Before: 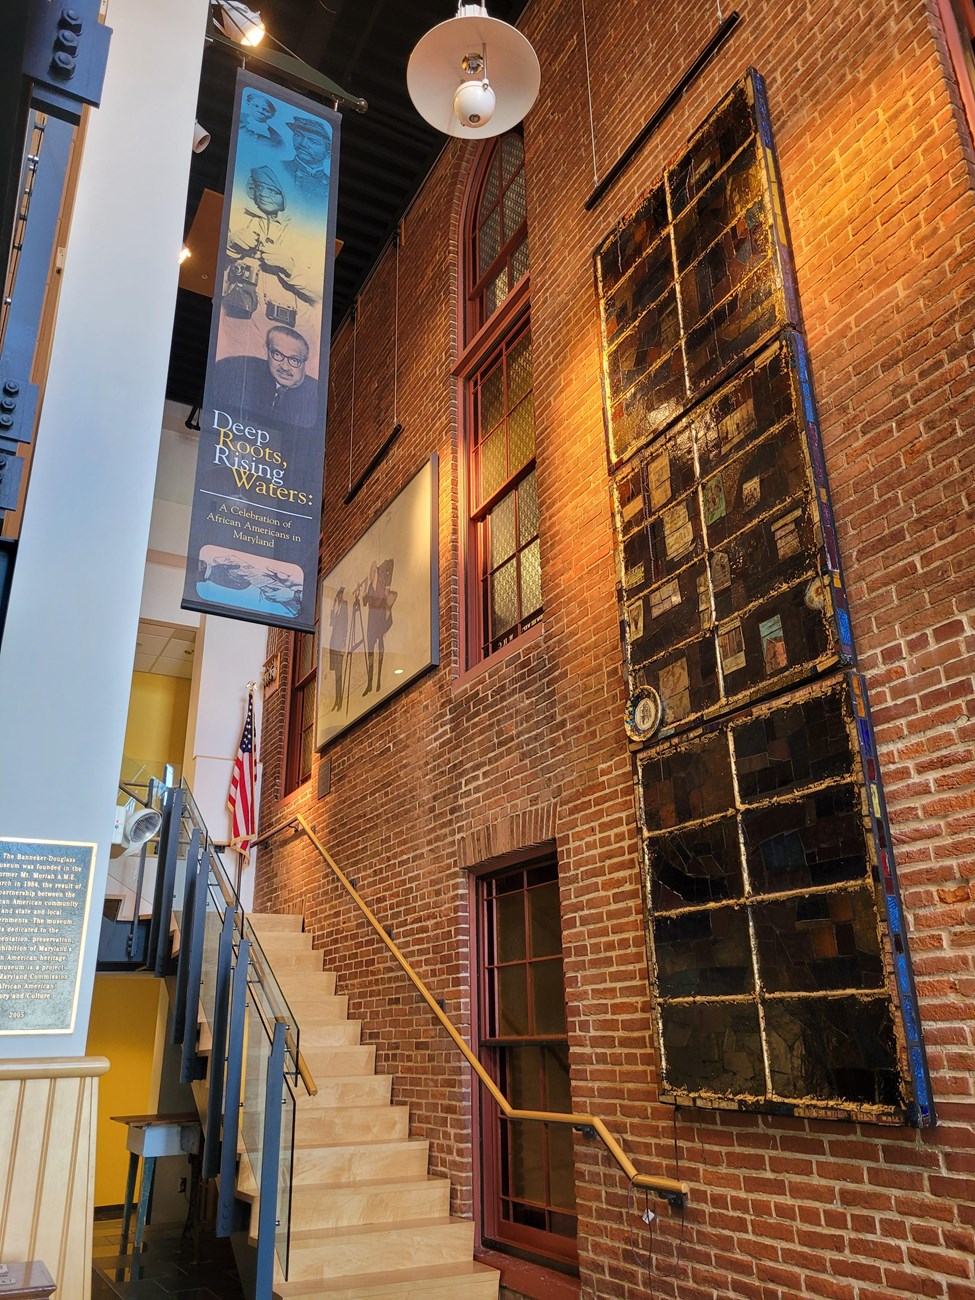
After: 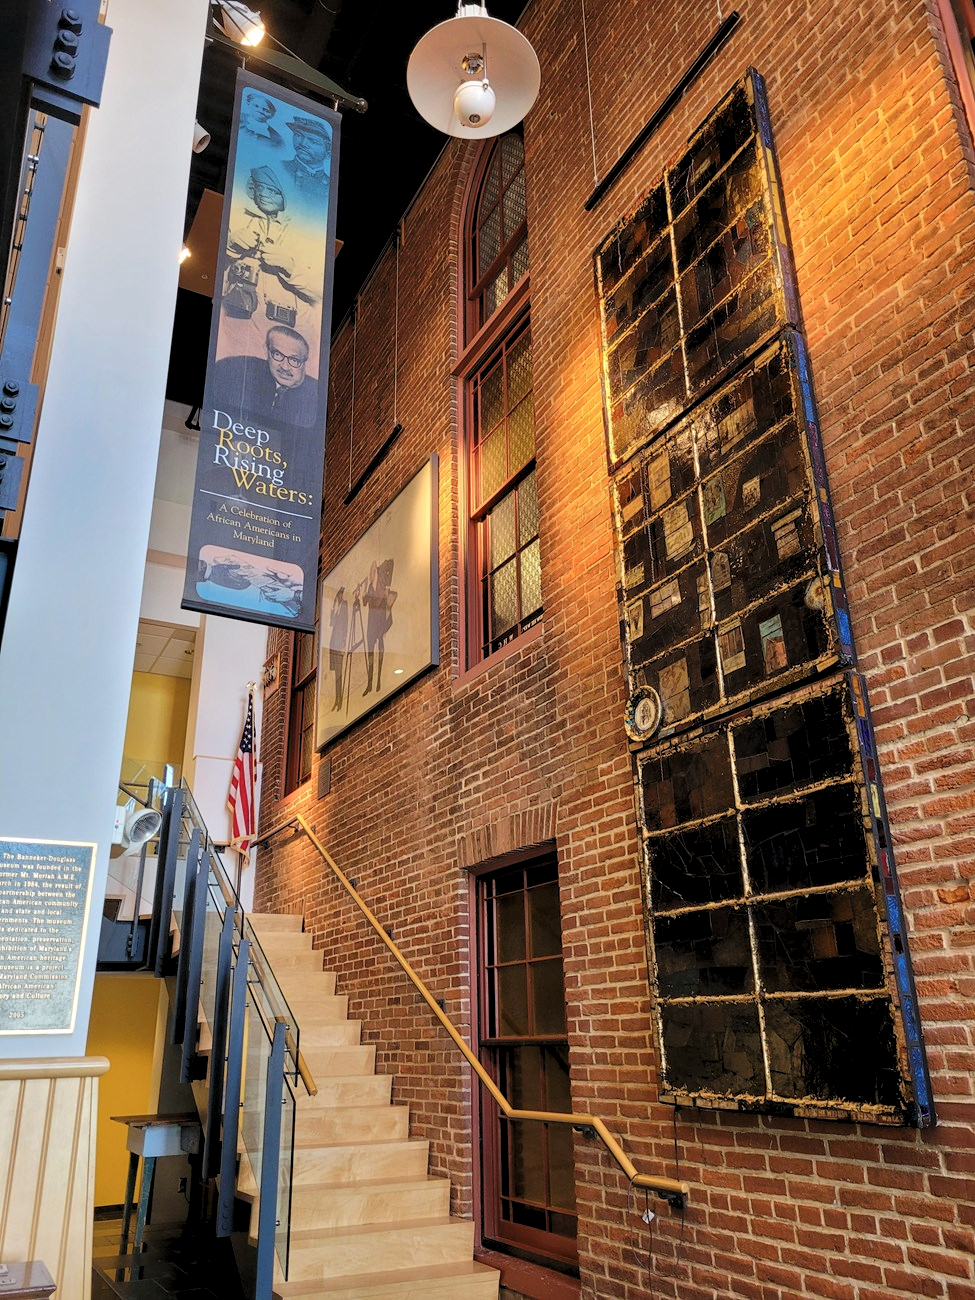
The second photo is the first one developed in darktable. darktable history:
contrast brightness saturation: saturation -0.068
levels: levels [0.073, 0.497, 0.972]
